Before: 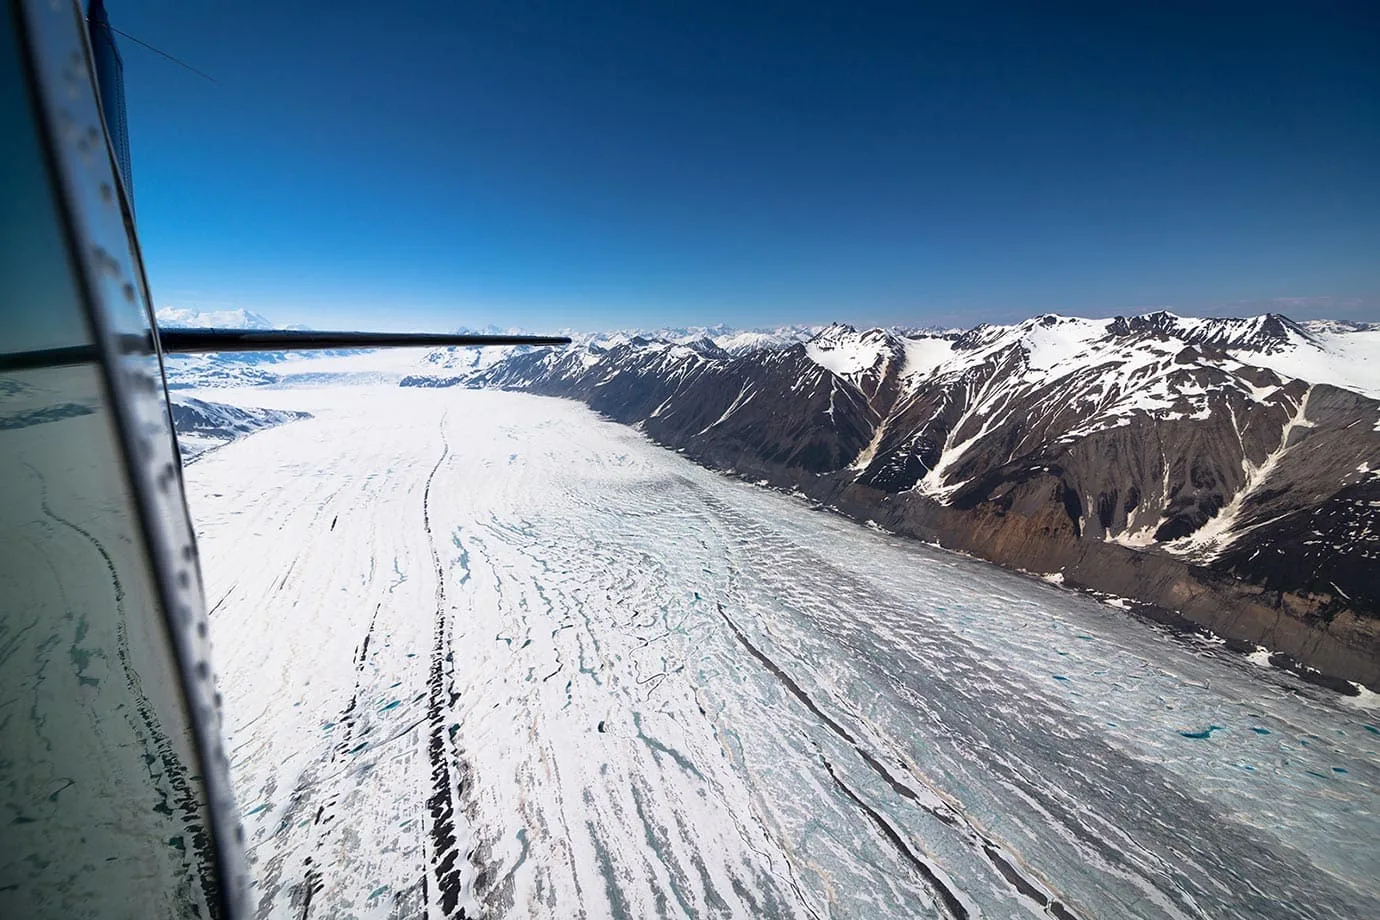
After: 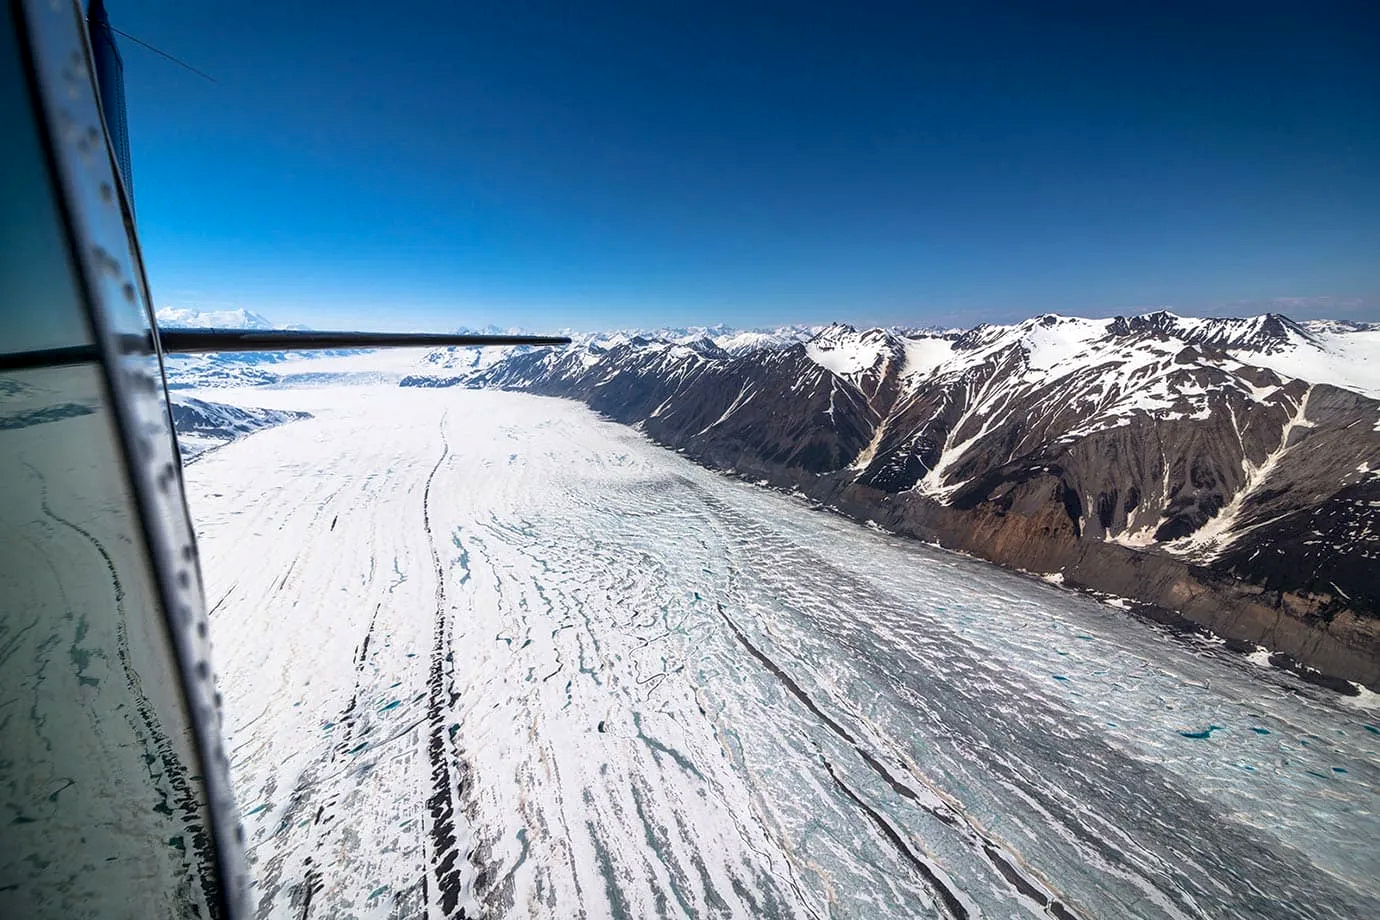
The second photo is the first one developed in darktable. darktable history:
color zones: curves: ch1 [(0.309, 0.524) (0.41, 0.329) (0.508, 0.509)]; ch2 [(0.25, 0.457) (0.75, 0.5)]
local contrast: detail 130%
